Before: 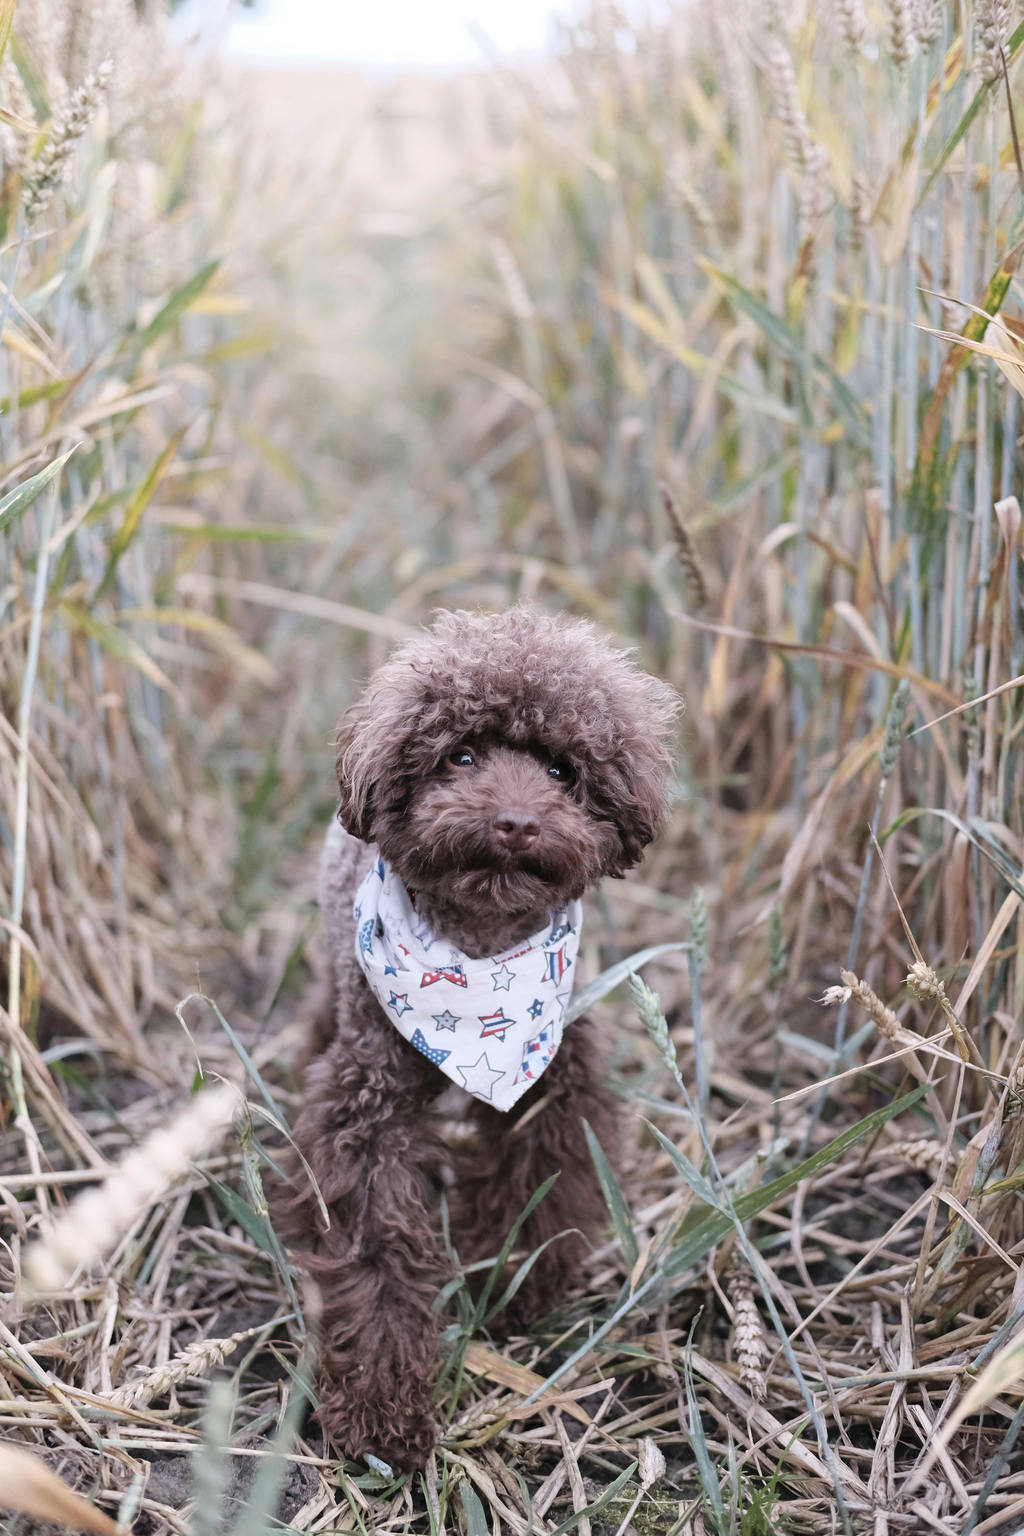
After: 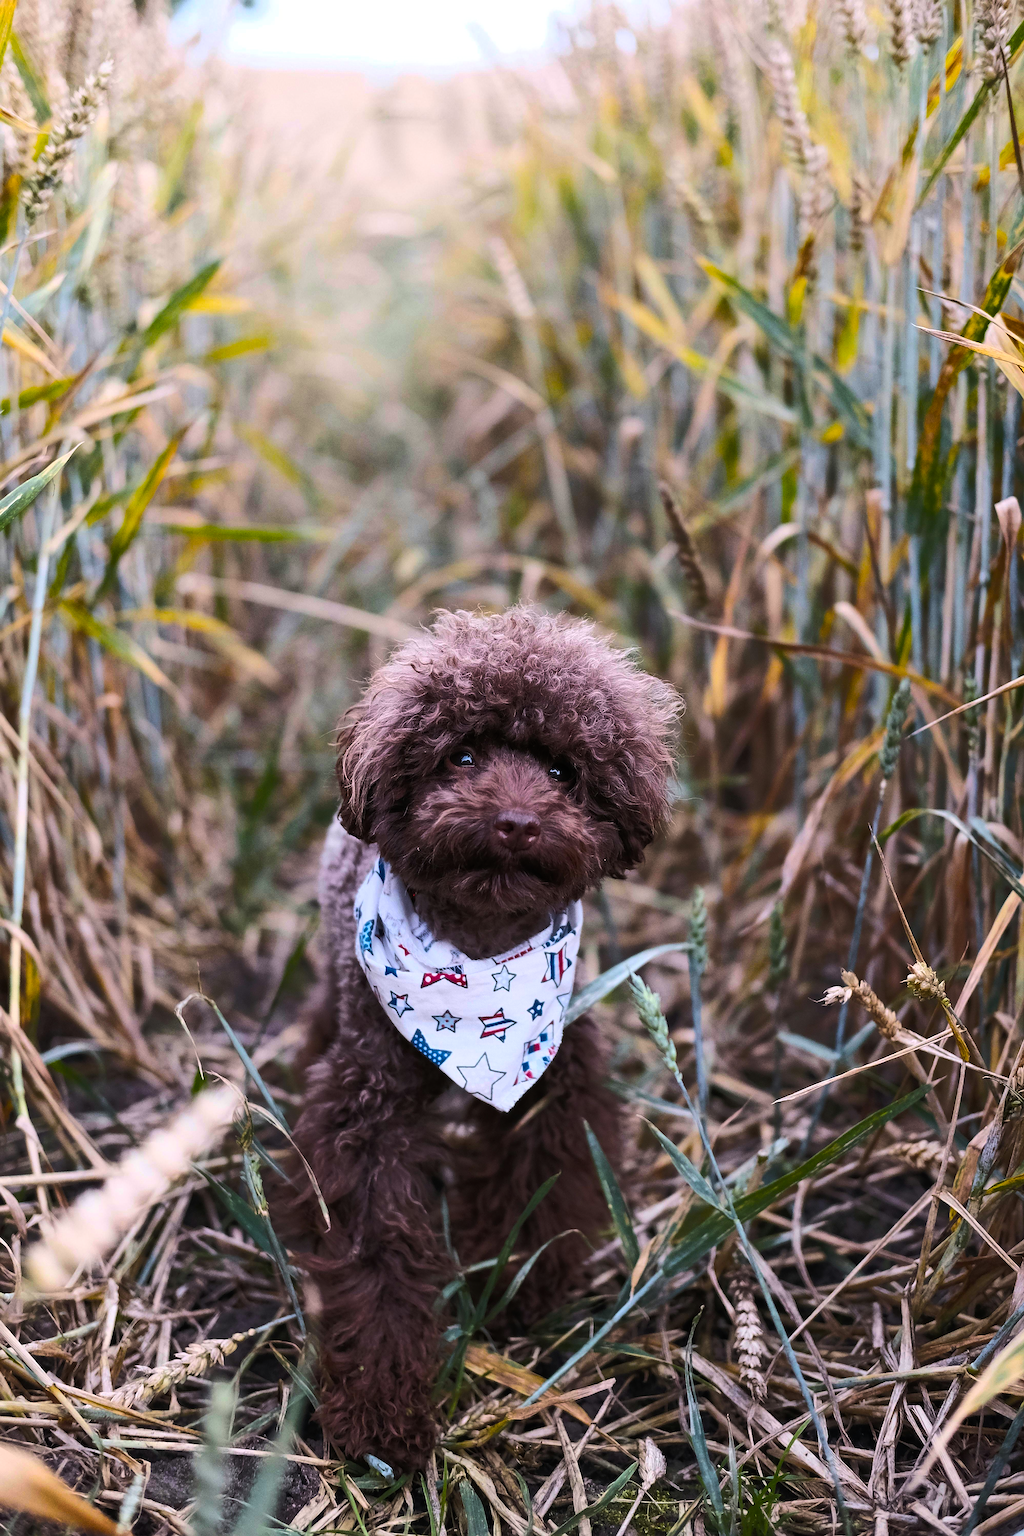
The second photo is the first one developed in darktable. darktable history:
sharpen: on, module defaults
color balance rgb: linear chroma grading › global chroma 40.15%, perceptual saturation grading › global saturation 60.58%, perceptual saturation grading › highlights 20.44%, perceptual saturation grading › shadows -50.36%, perceptual brilliance grading › highlights 2.19%, perceptual brilliance grading › mid-tones -50.36%, perceptual brilliance grading › shadows -50.36%
